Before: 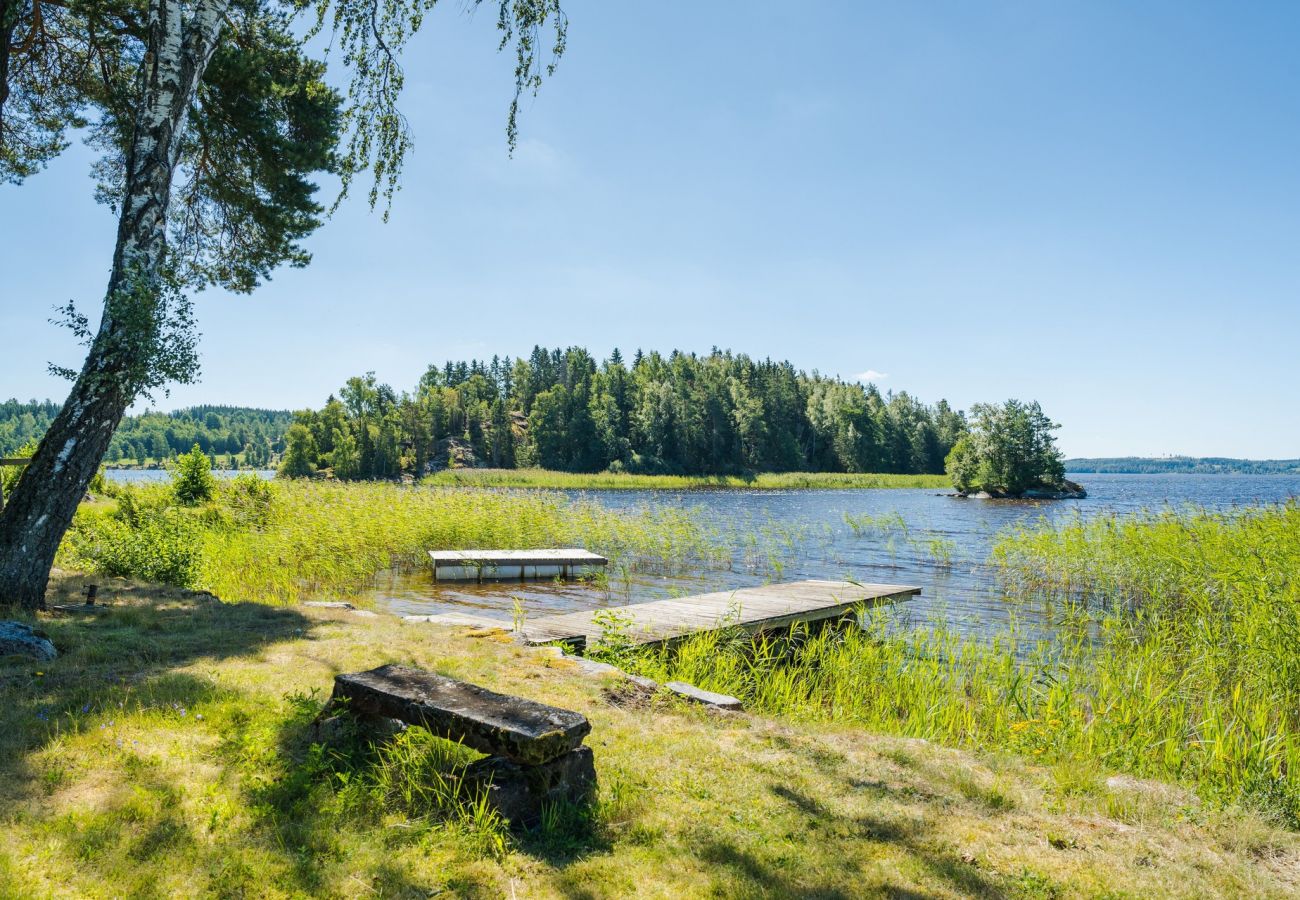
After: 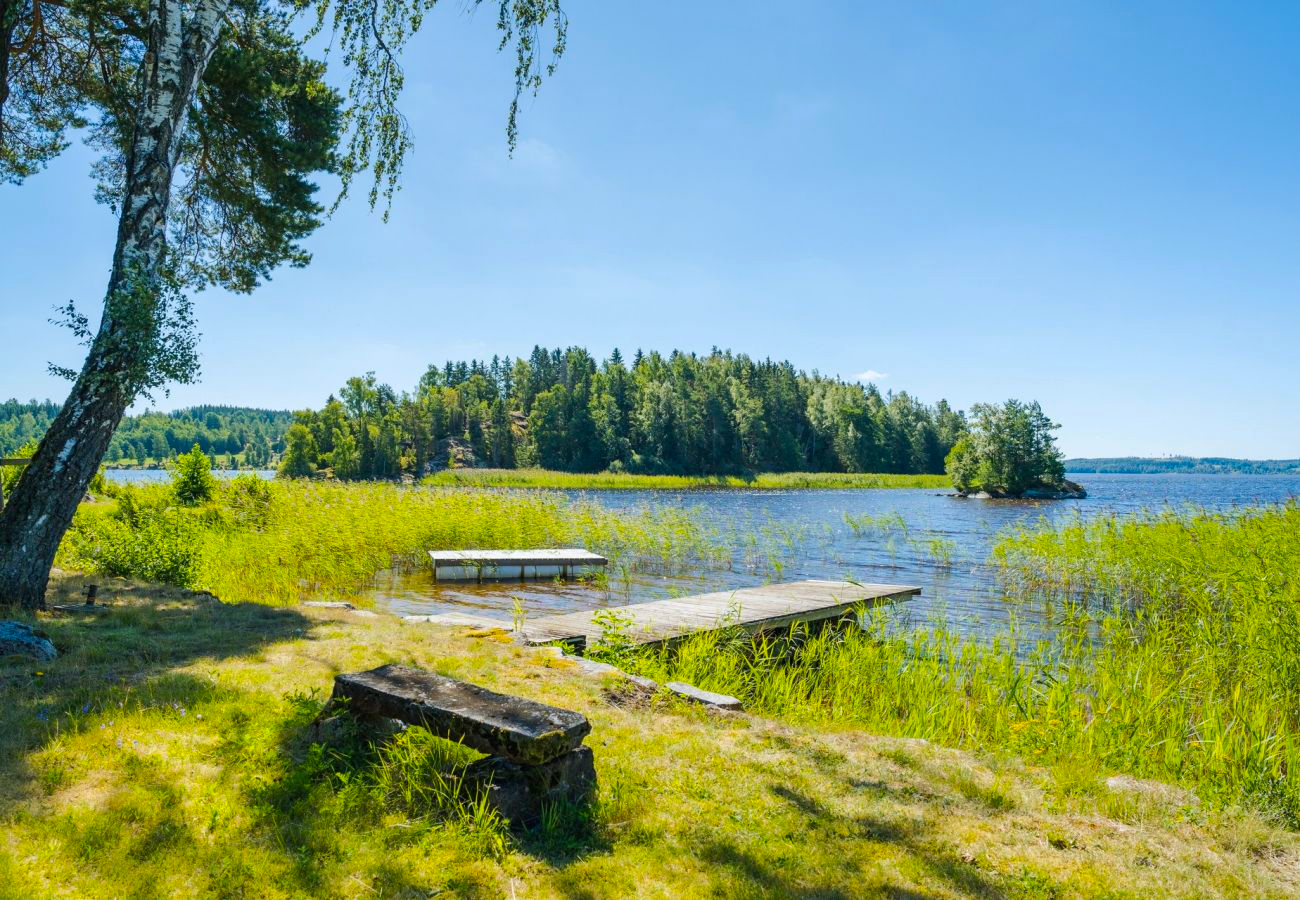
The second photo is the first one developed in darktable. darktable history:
white balance: red 0.988, blue 1.017
shadows and highlights: shadows 25, highlights -25
color balance rgb: perceptual saturation grading › global saturation 20%, global vibrance 20%
